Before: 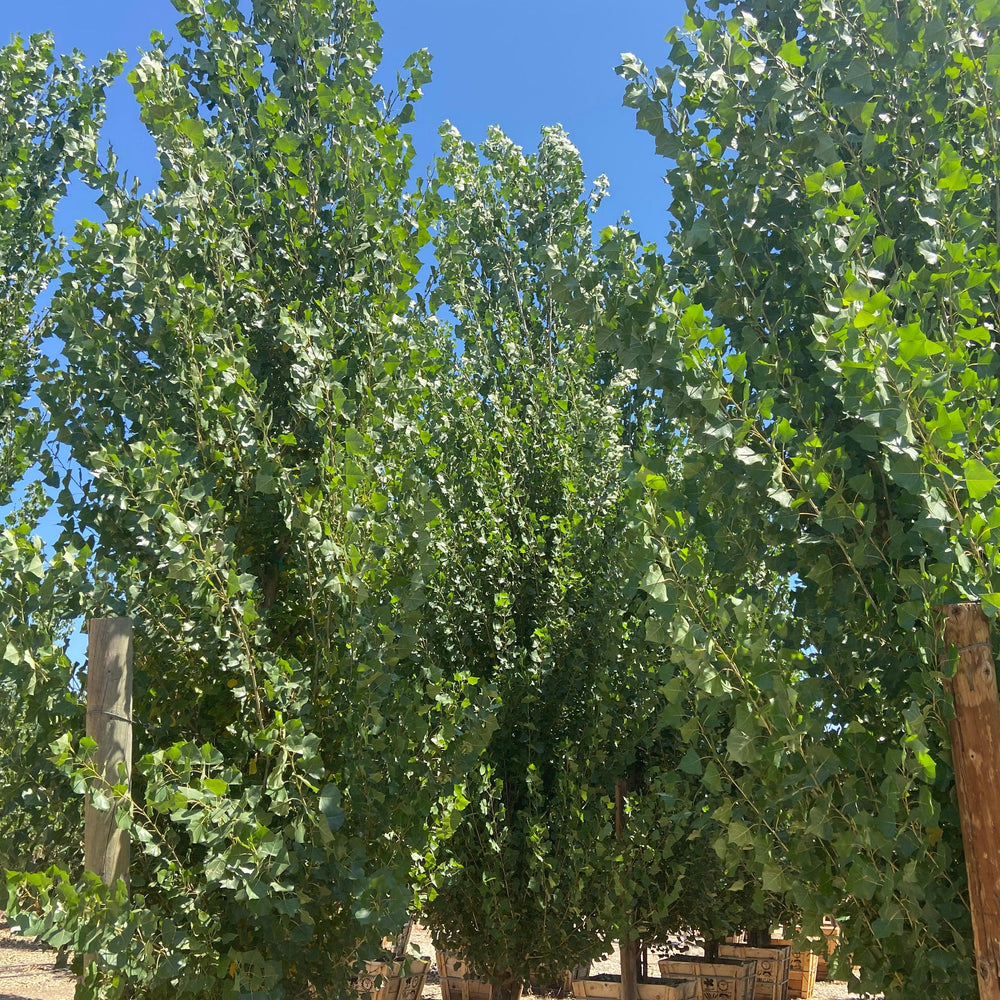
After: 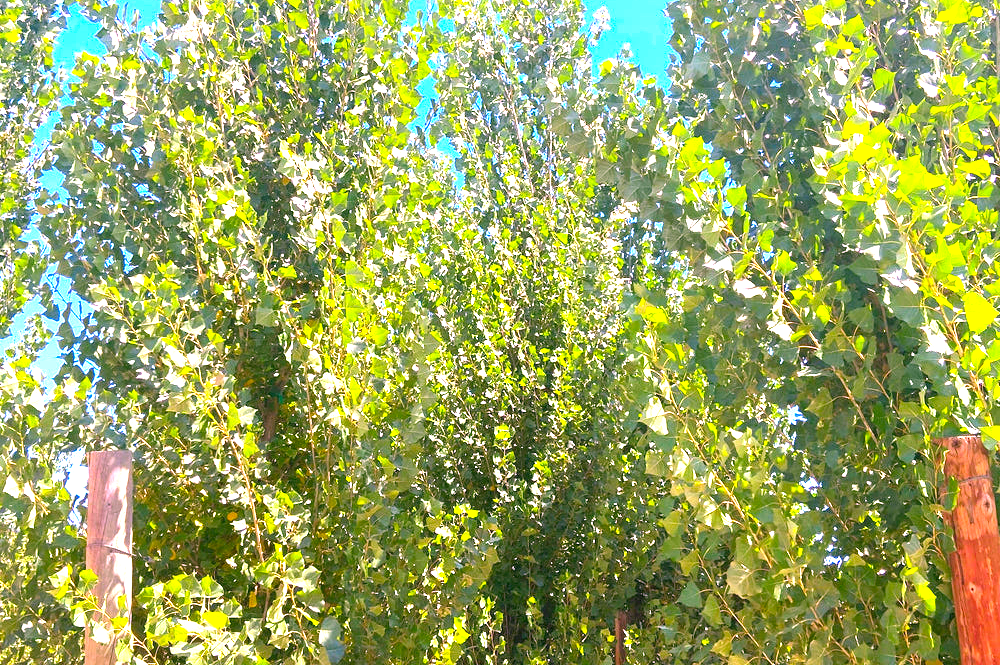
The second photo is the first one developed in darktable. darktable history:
crop: top 16.727%, bottom 16.727%
color correction: highlights a* 19.5, highlights b* -11.53, saturation 1.69
exposure: black level correction 0, exposure 1.75 EV, compensate exposure bias true, compensate highlight preservation false
